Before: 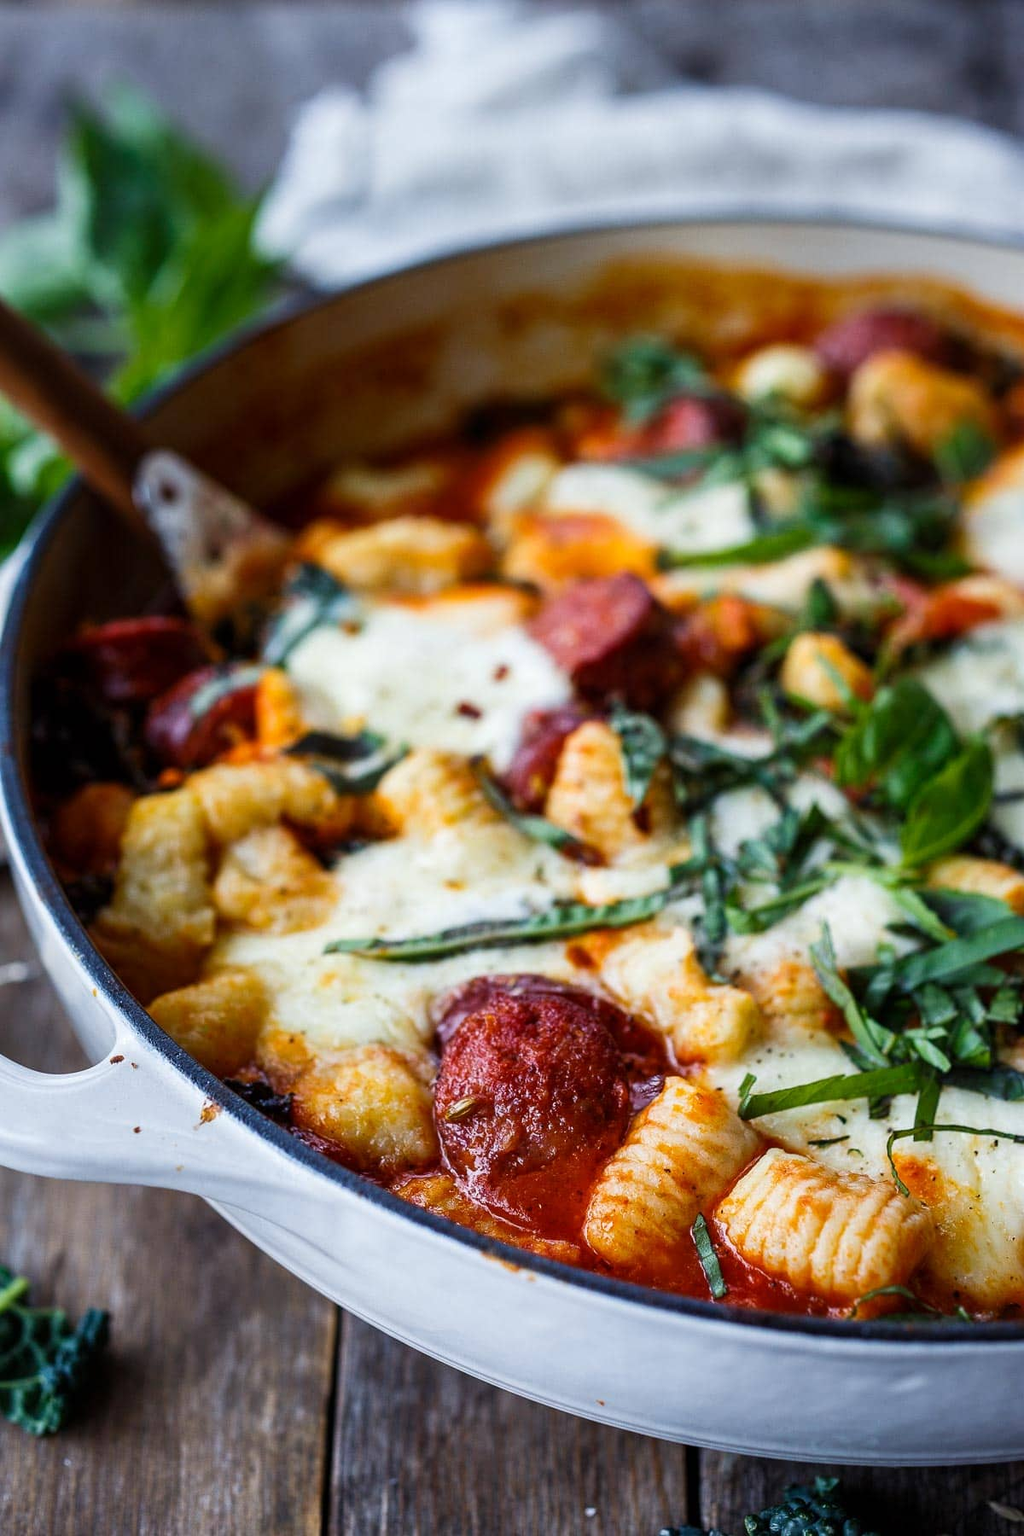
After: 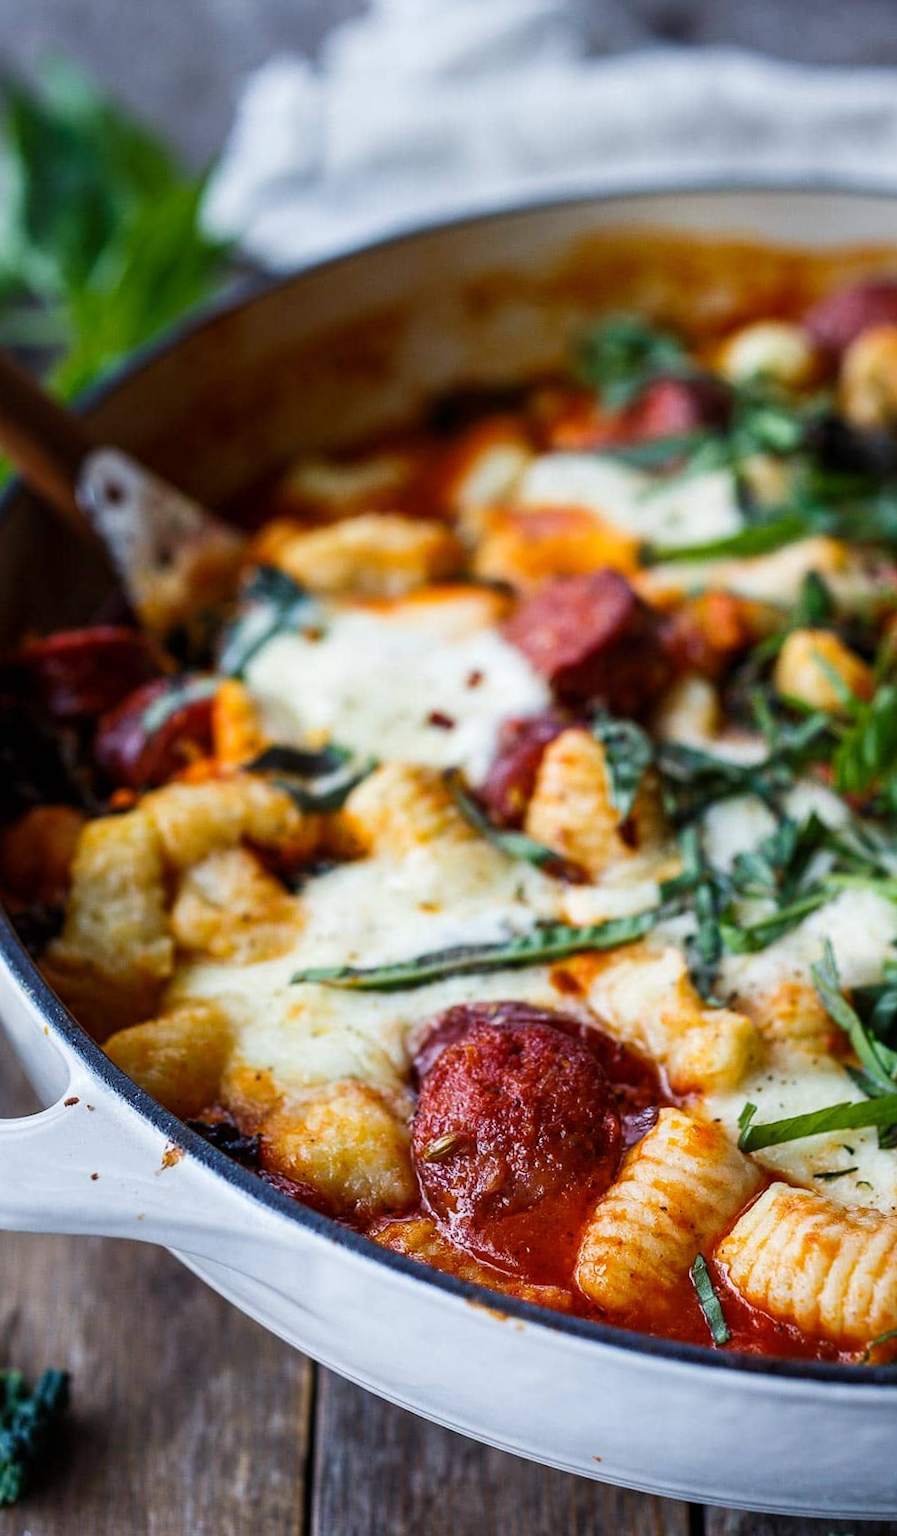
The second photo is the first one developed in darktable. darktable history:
crop and rotate: angle 1.17°, left 4.149%, top 1.135%, right 11.47%, bottom 2.671%
